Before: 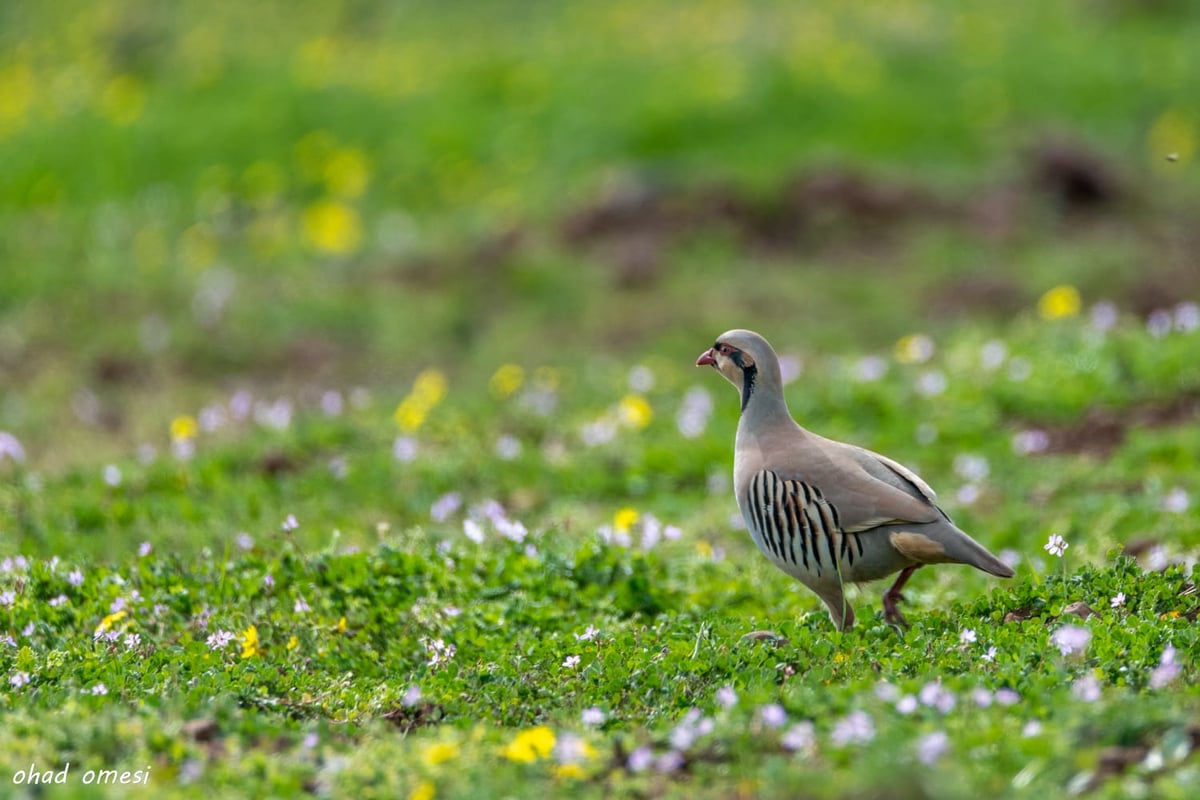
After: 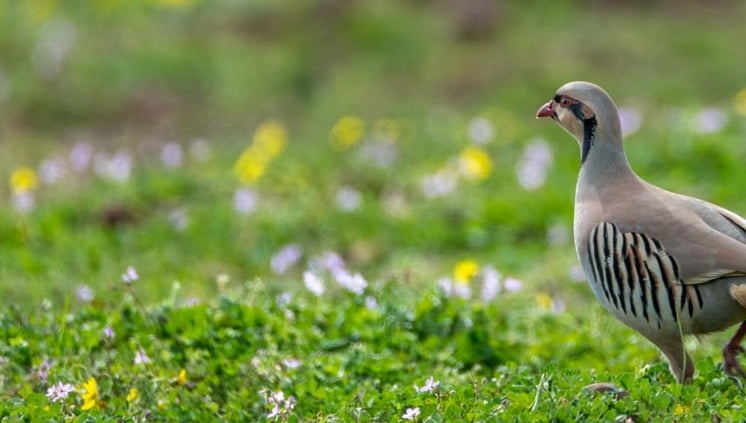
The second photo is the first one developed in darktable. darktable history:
crop: left 13.353%, top 31.036%, right 24.414%, bottom 16.076%
